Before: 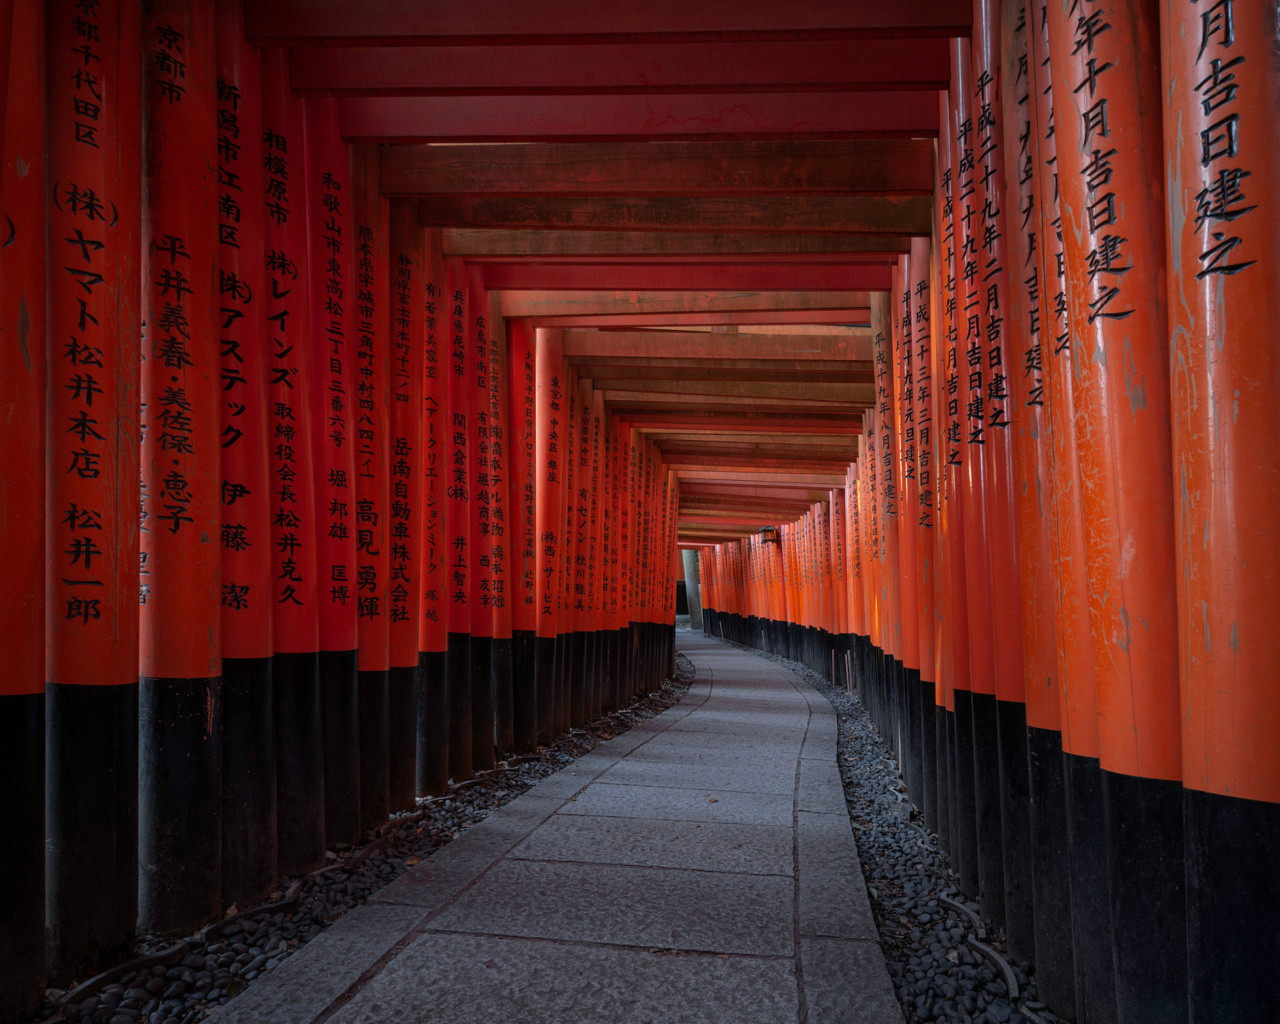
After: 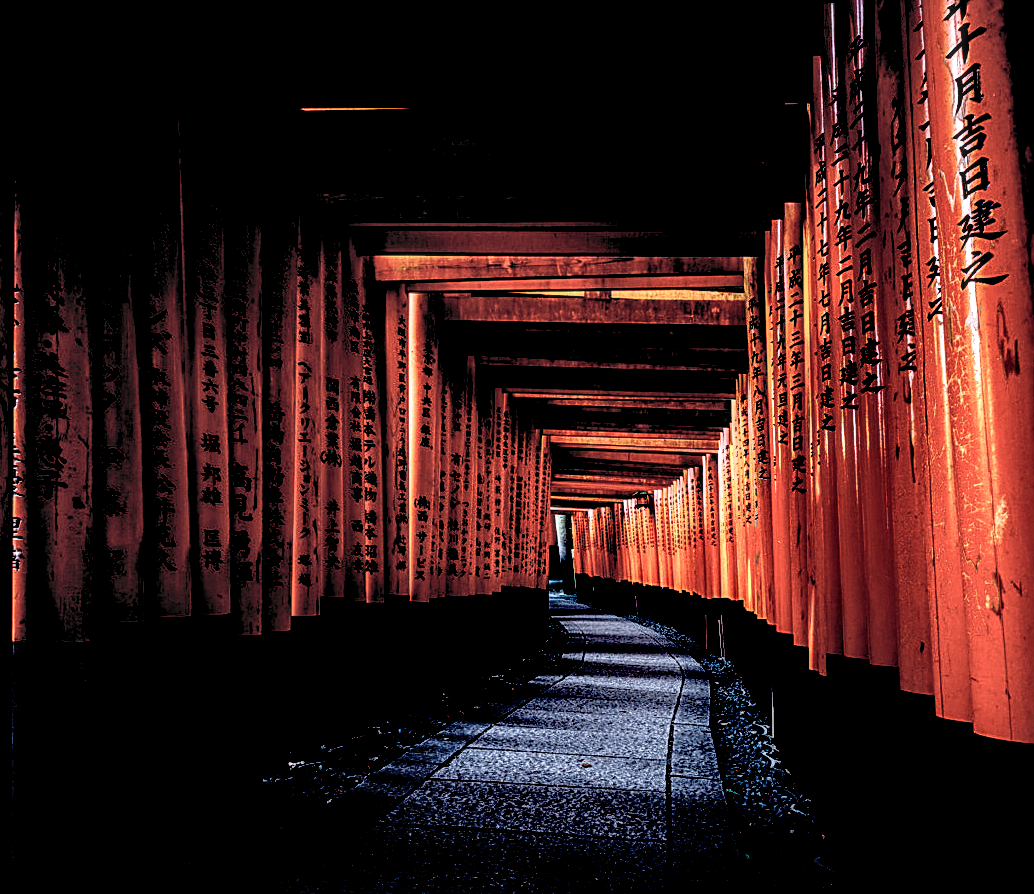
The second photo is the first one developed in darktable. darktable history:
crop: left 9.976%, top 3.465%, right 9.216%, bottom 9.223%
contrast brightness saturation: contrast 0.436, brightness 0.546, saturation -0.209
sharpen: on, module defaults
exposure: black level correction 0.098, exposure -0.088 EV, compensate exposure bias true, compensate highlight preservation false
local contrast: highlights 17%, detail 188%
color balance rgb: power › hue 310.2°, perceptual saturation grading › global saturation 1.84%, perceptual saturation grading › highlights -1.367%, perceptual saturation grading › mid-tones 4.571%, perceptual saturation grading › shadows 8.557%, perceptual brilliance grading › mid-tones 11.022%, perceptual brilliance grading › shadows 15.549%
levels: levels [0, 0.498, 1]
